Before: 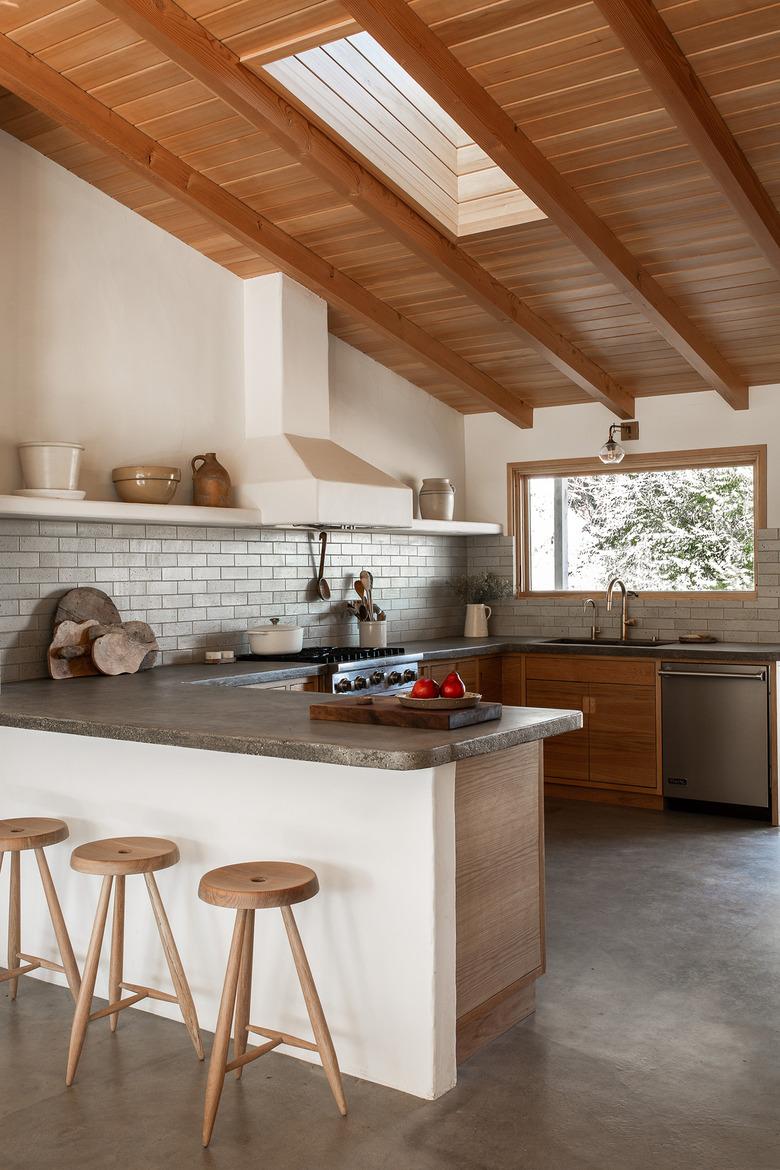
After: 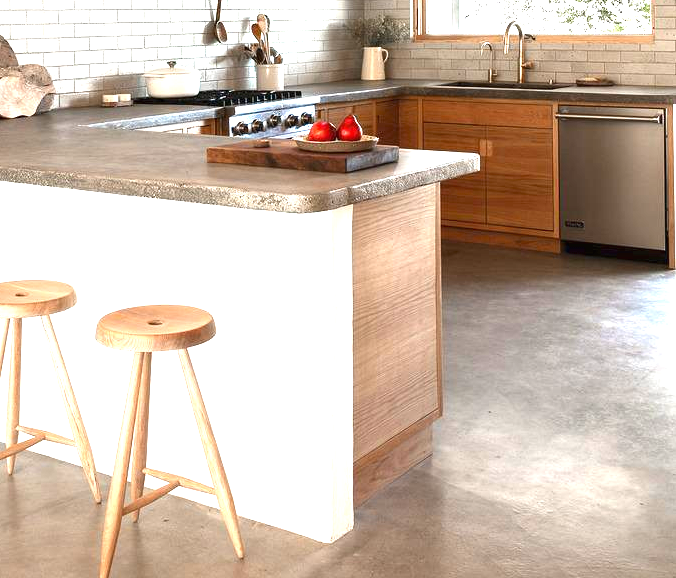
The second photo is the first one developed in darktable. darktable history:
crop and rotate: left 13.299%, top 47.675%, bottom 2.875%
exposure: black level correction 0, exposure 1.741 EV, compensate highlight preservation false
